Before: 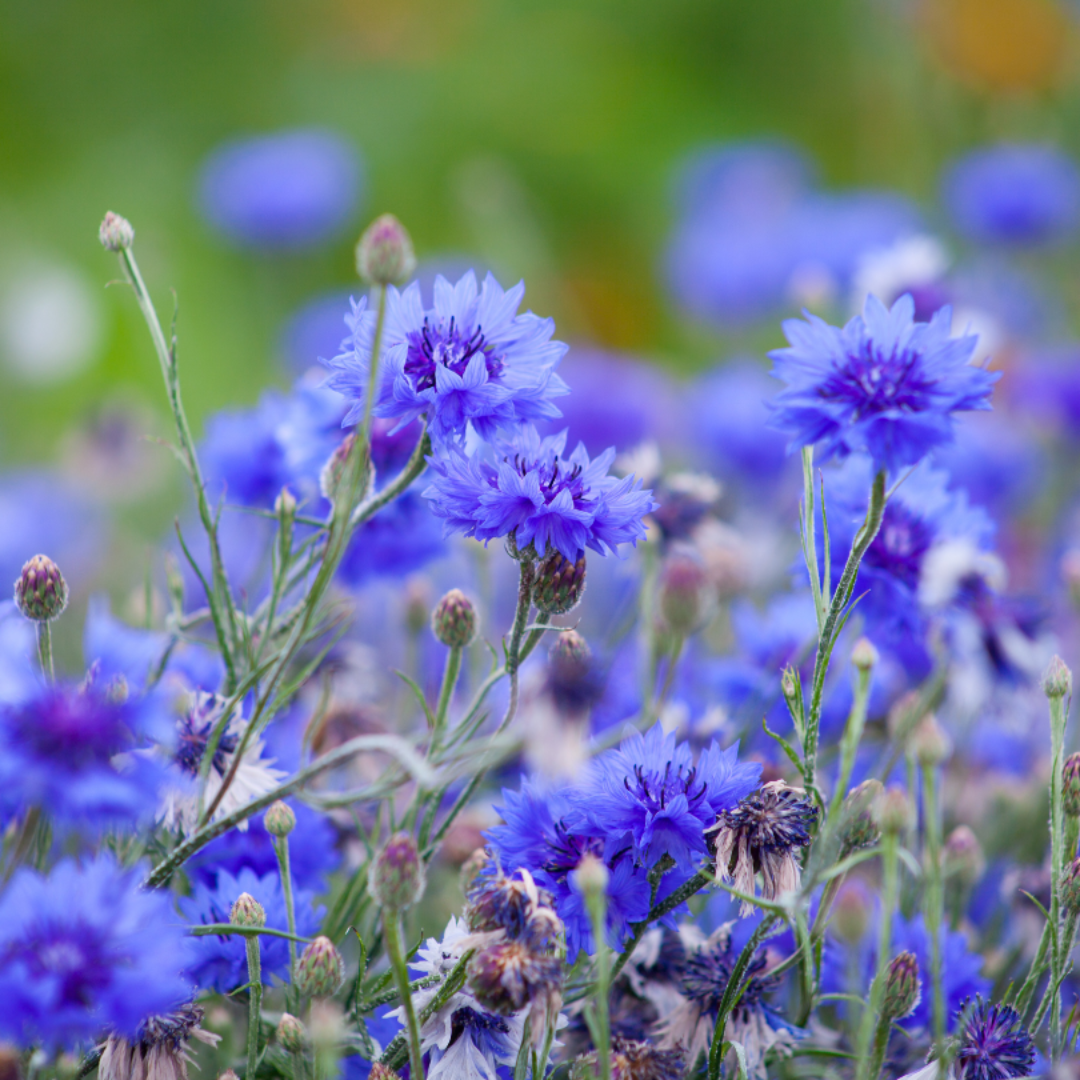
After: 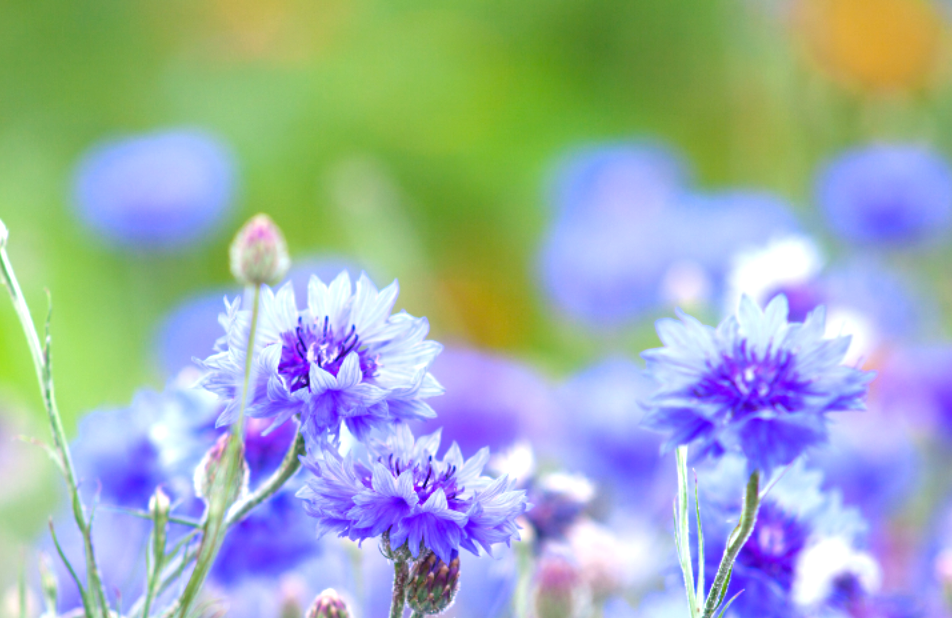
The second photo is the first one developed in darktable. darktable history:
crop and rotate: left 11.812%, bottom 42.776%
exposure: black level correction 0, exposure 1.015 EV, compensate exposure bias true, compensate highlight preservation false
